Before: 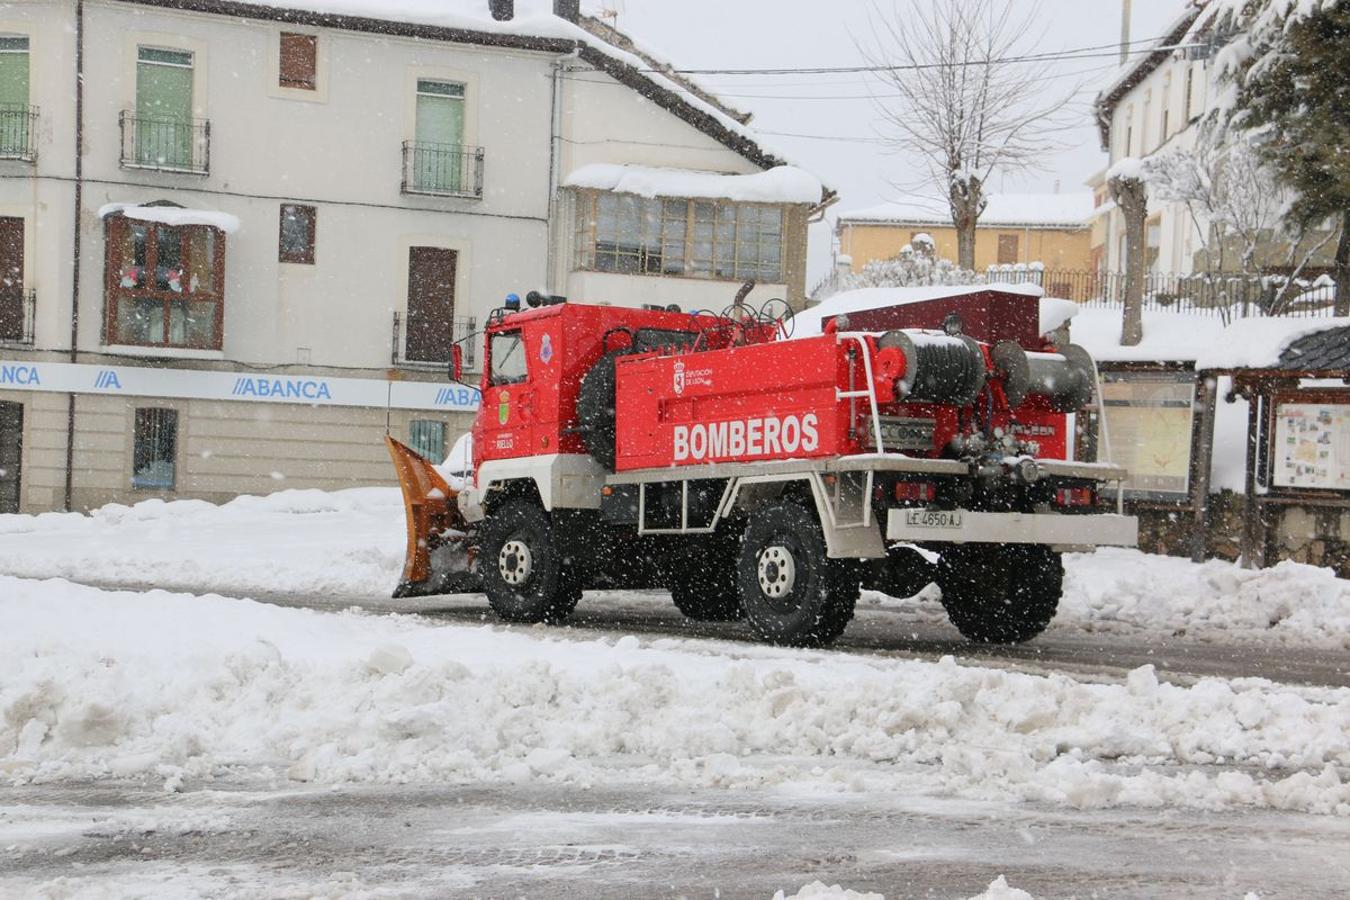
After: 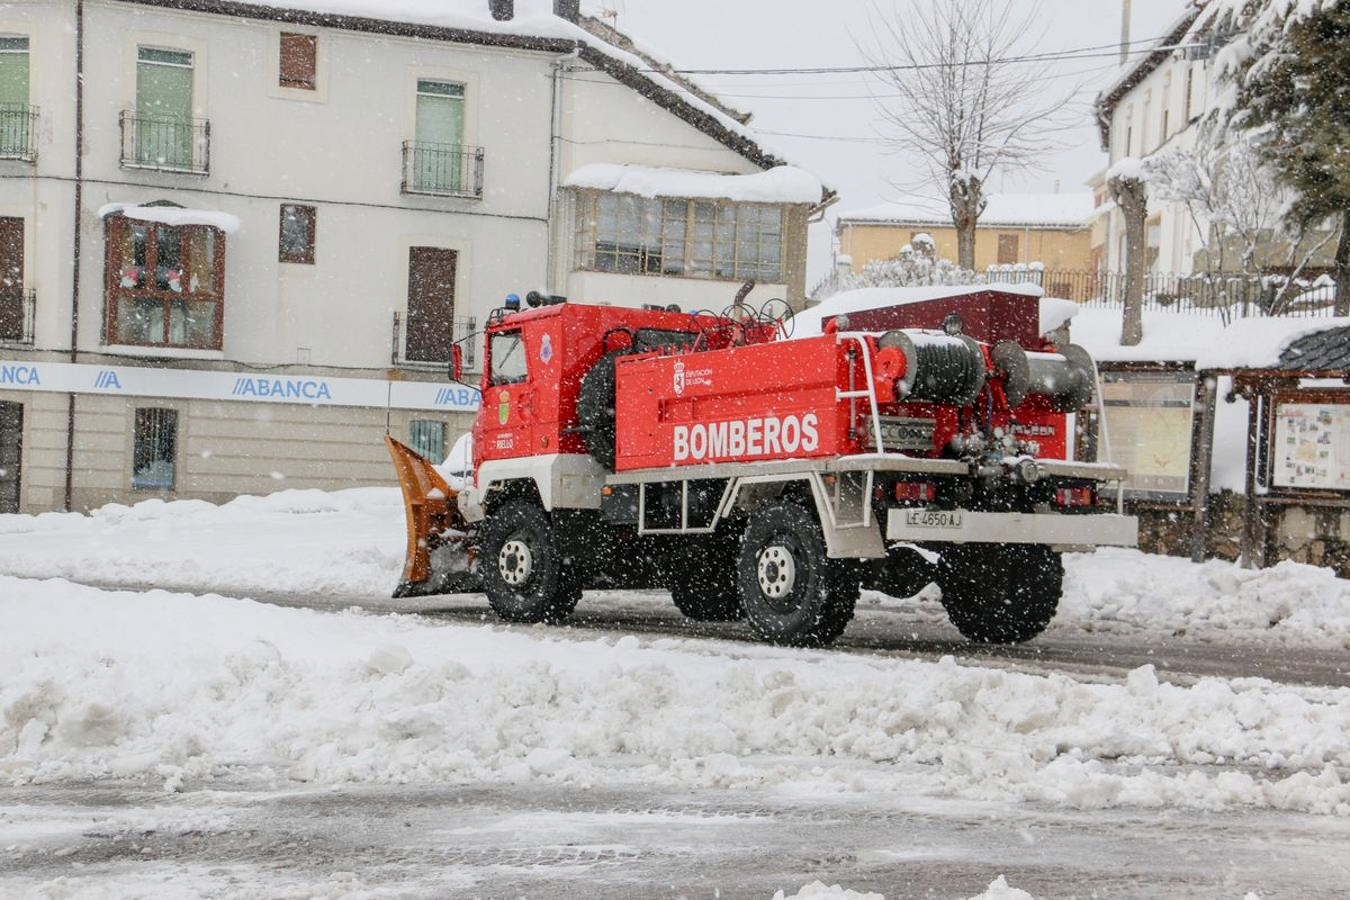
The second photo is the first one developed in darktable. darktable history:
local contrast: on, module defaults
tone curve: curves: ch0 [(0, 0) (0.07, 0.052) (0.23, 0.254) (0.486, 0.53) (0.822, 0.825) (0.994, 0.955)]; ch1 [(0, 0) (0.226, 0.261) (0.379, 0.442) (0.469, 0.472) (0.495, 0.495) (0.514, 0.504) (0.561, 0.568) (0.59, 0.612) (1, 1)]; ch2 [(0, 0) (0.269, 0.299) (0.459, 0.441) (0.498, 0.499) (0.523, 0.52) (0.551, 0.576) (0.629, 0.643) (0.659, 0.681) (0.718, 0.764) (1, 1)], preserve colors none
